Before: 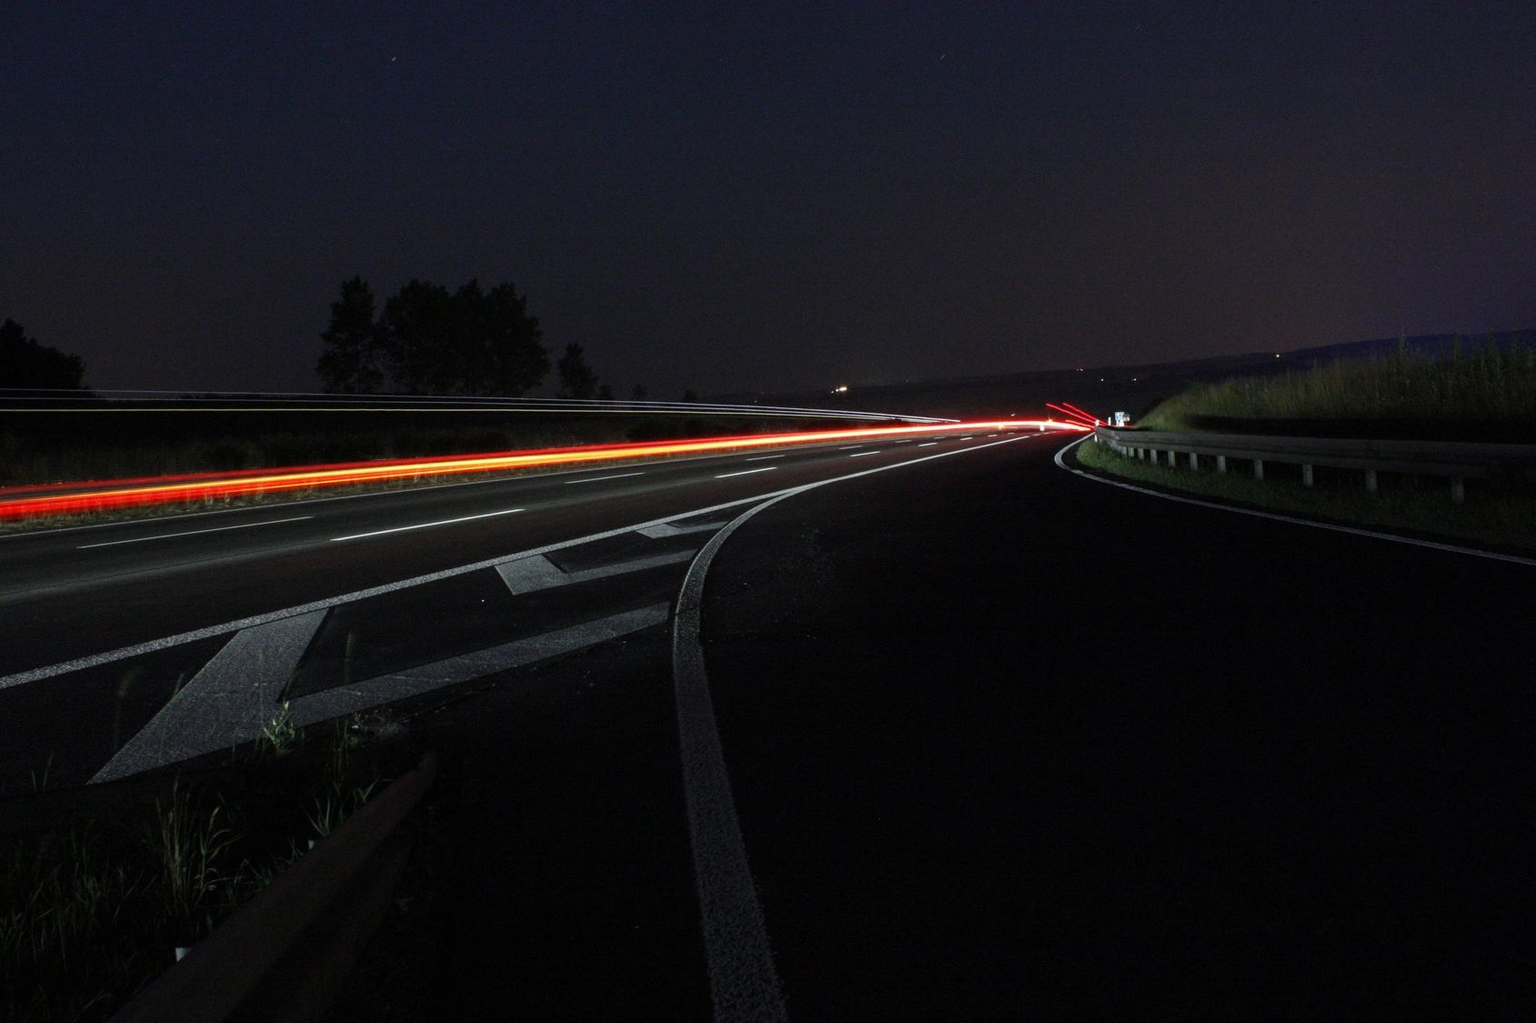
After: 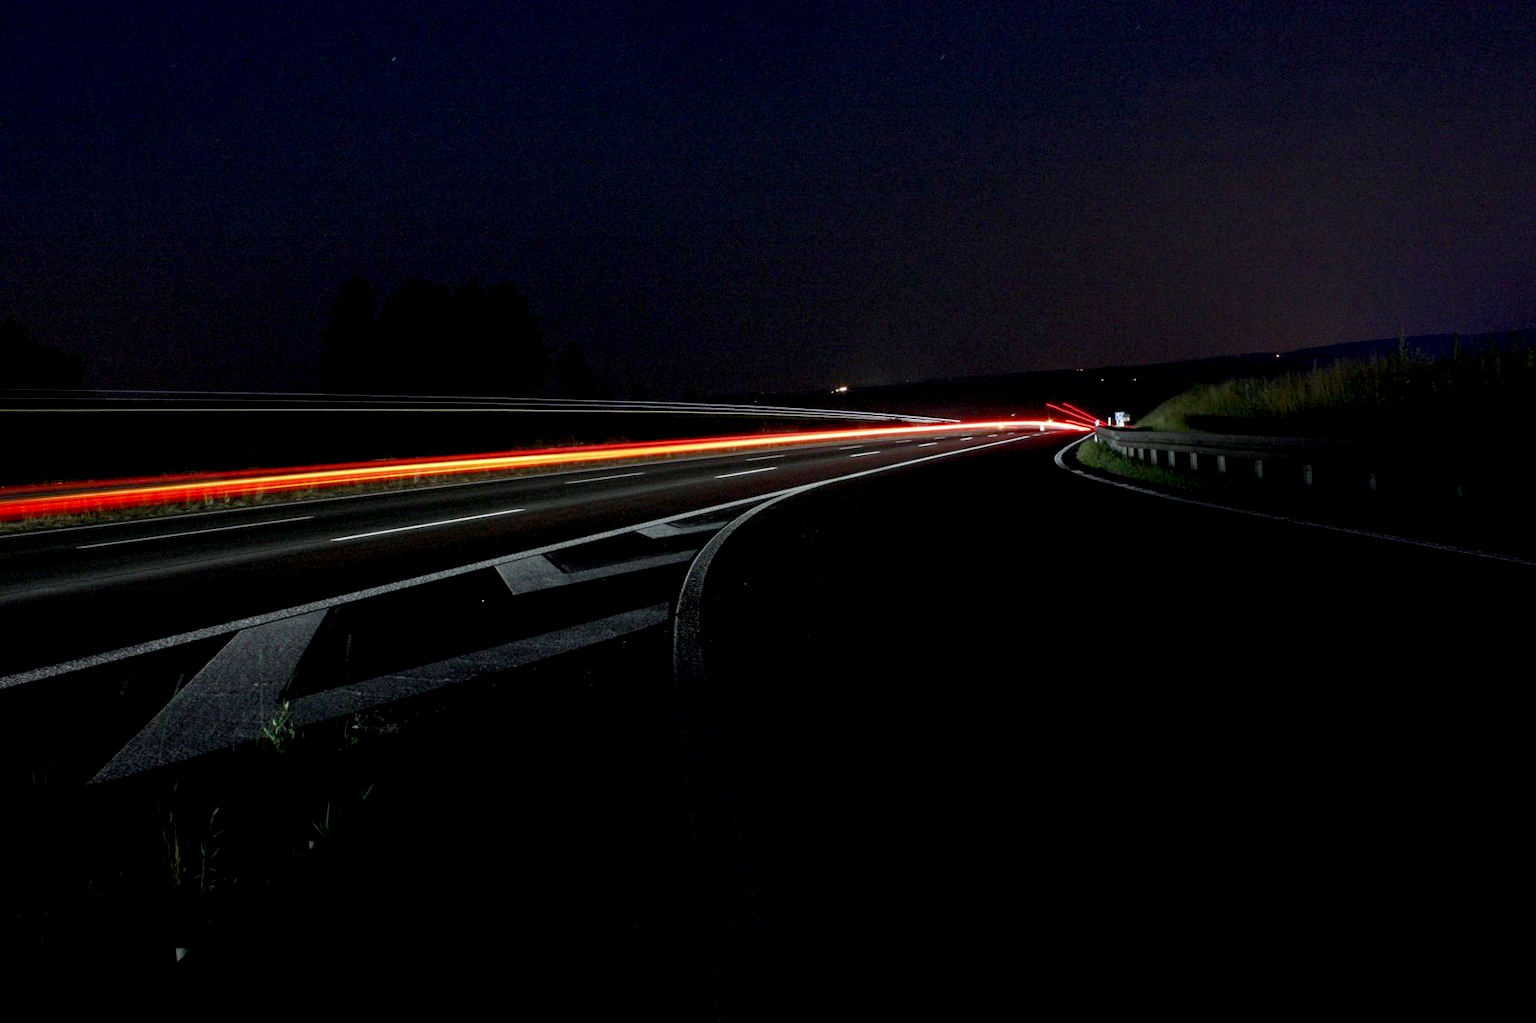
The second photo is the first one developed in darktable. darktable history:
exposure: black level correction 0.01, exposure 0.009 EV, compensate highlight preservation false
